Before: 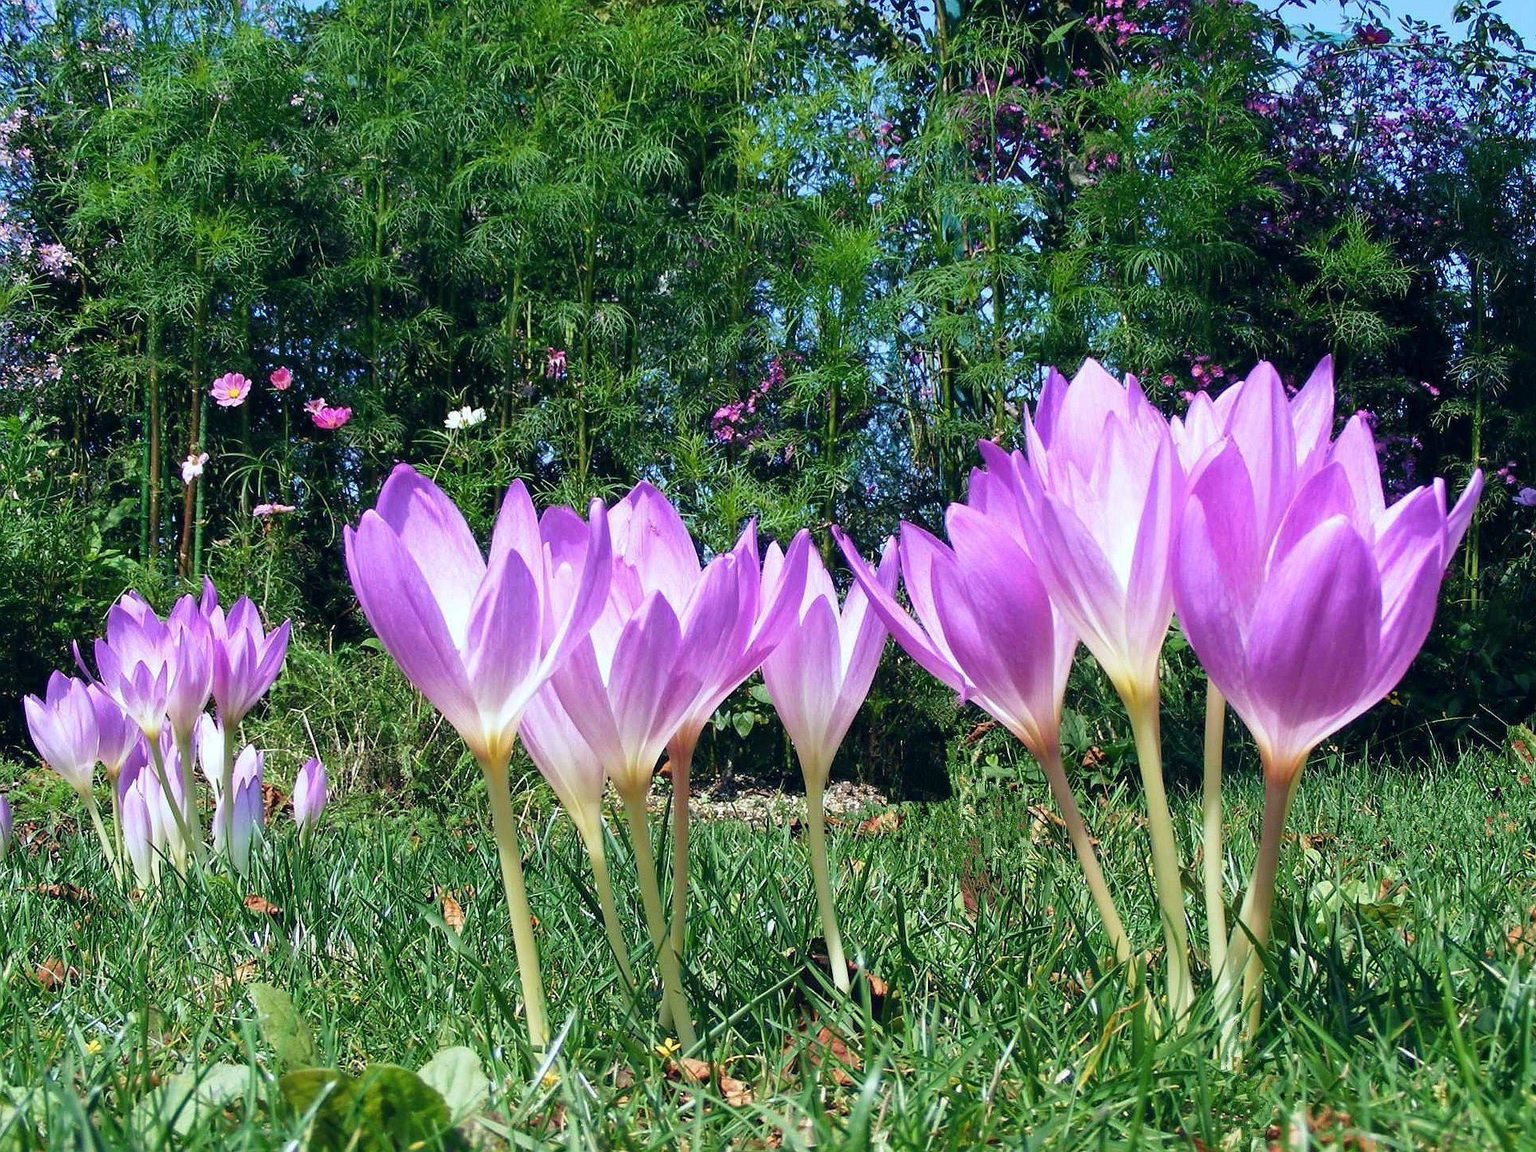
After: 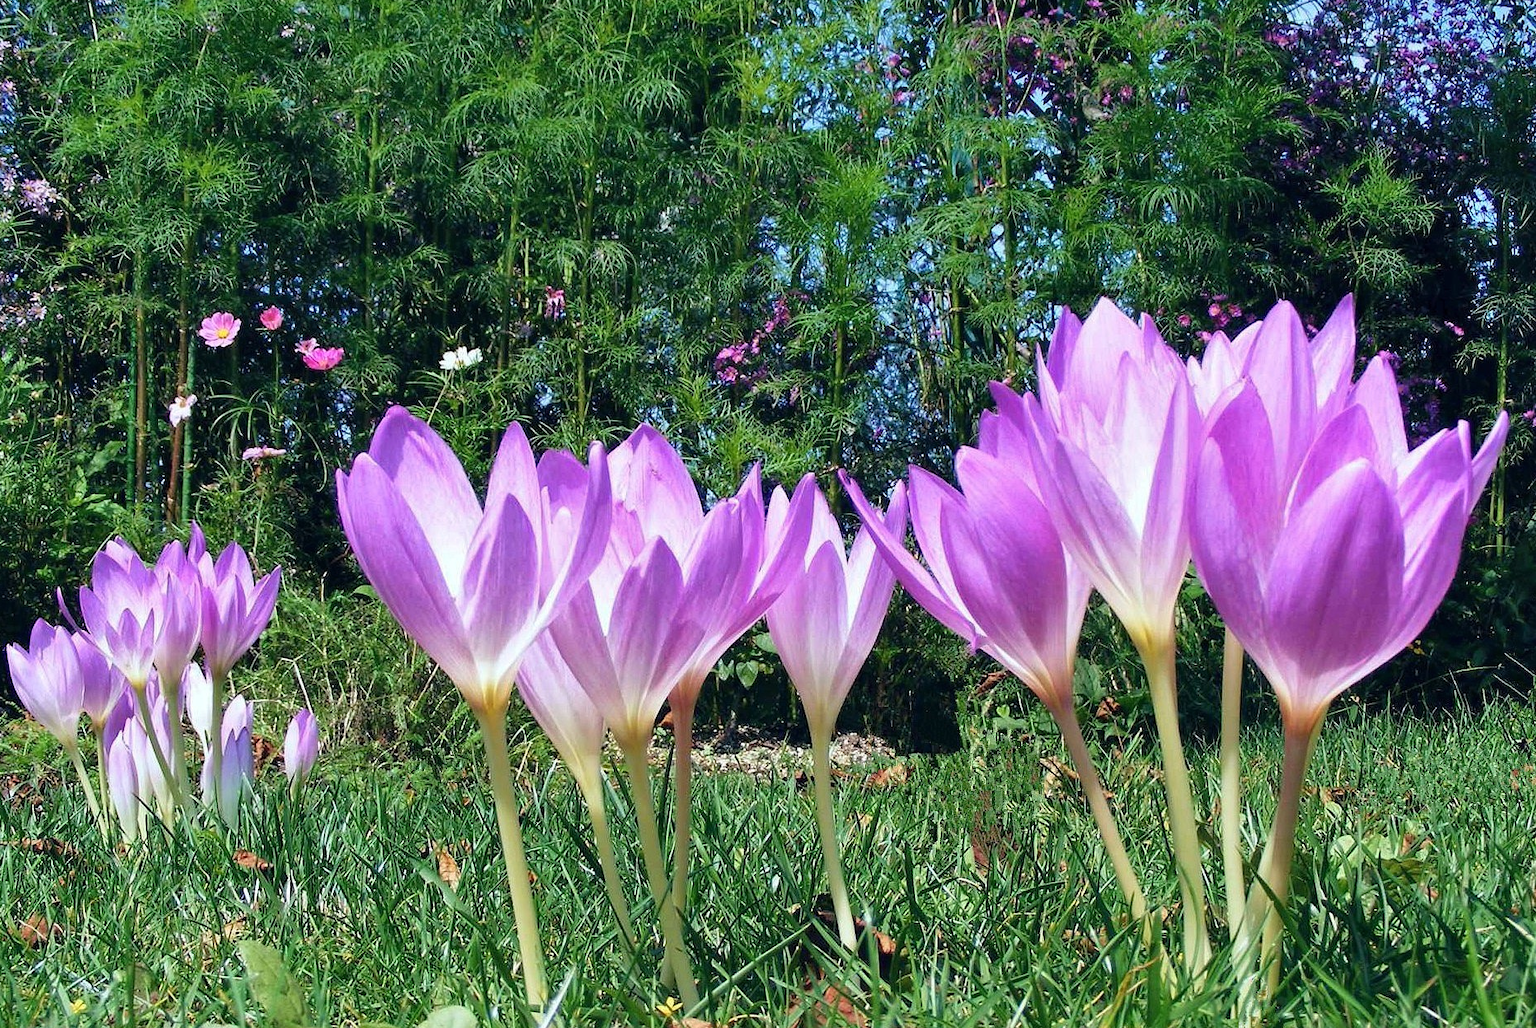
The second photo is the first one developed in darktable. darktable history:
shadows and highlights: shadows 39.67, highlights -53.93, highlights color adjustment 0.124%, low approximation 0.01, soften with gaussian
crop: left 1.149%, top 6.088%, right 1.699%, bottom 7.16%
